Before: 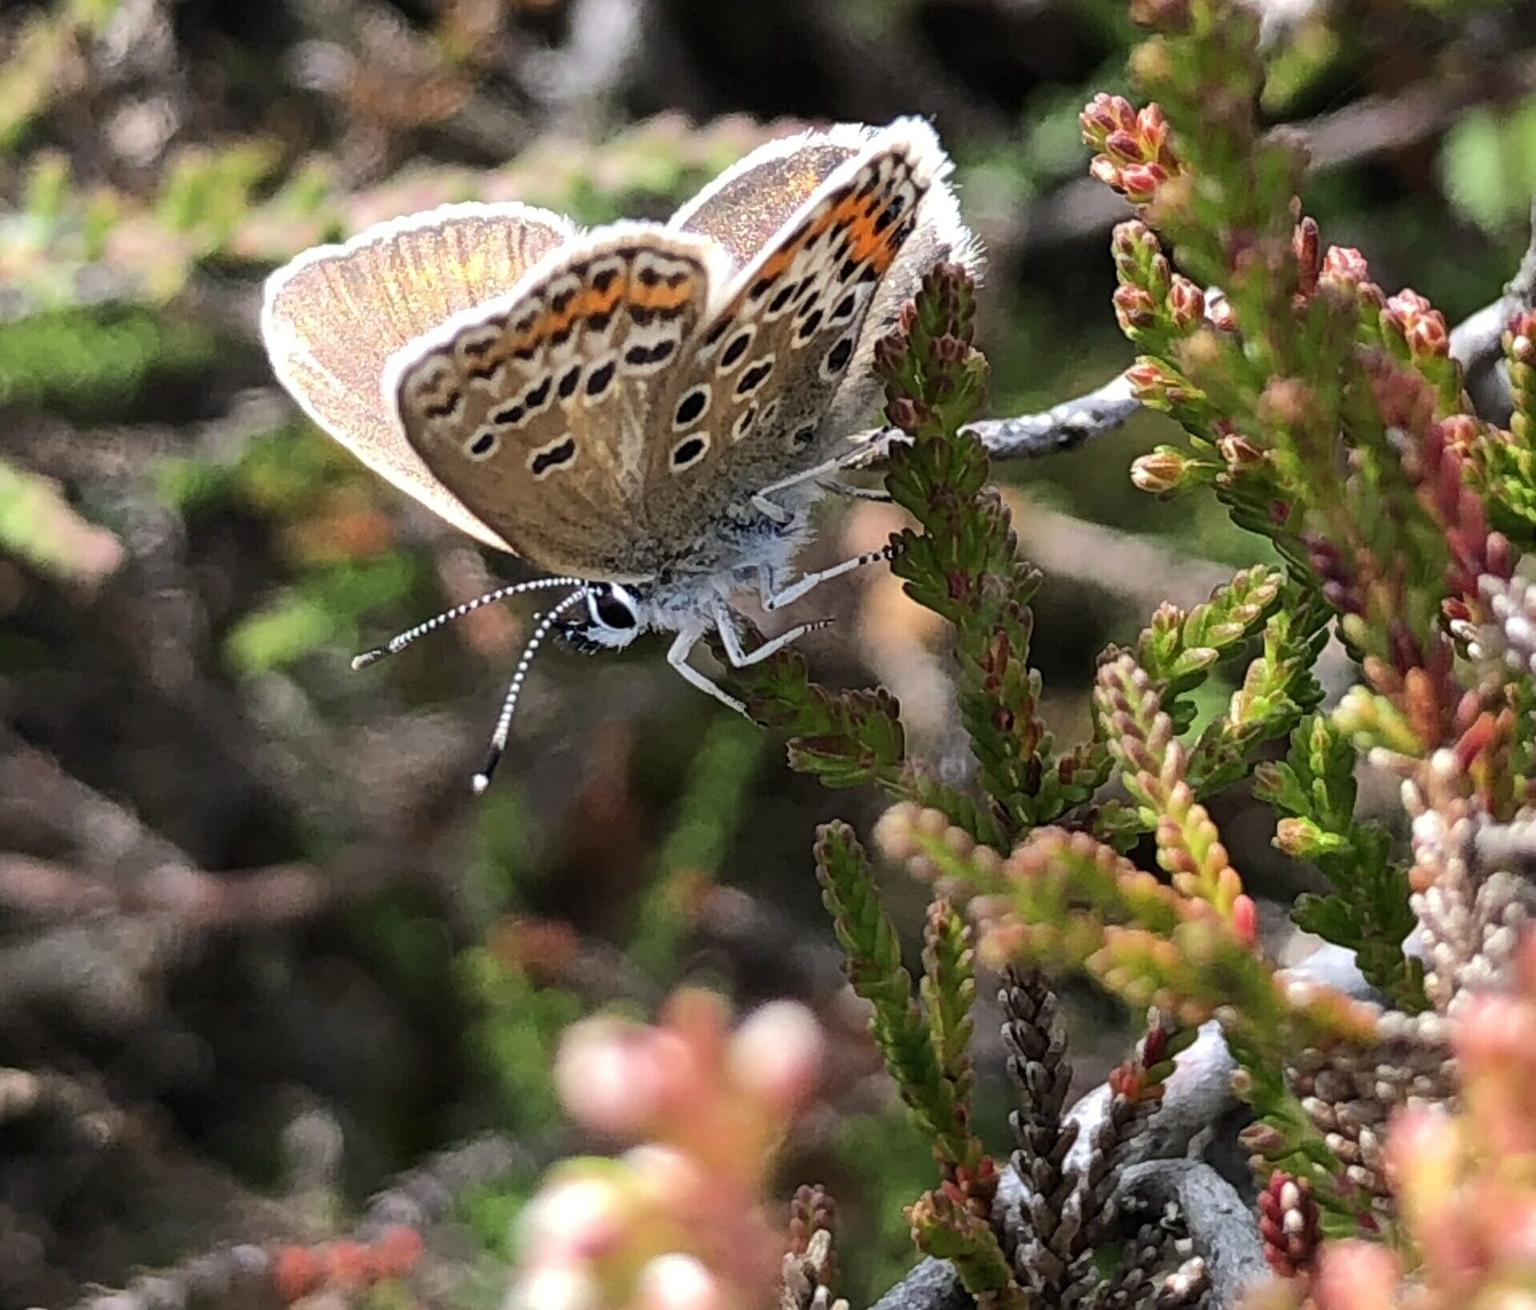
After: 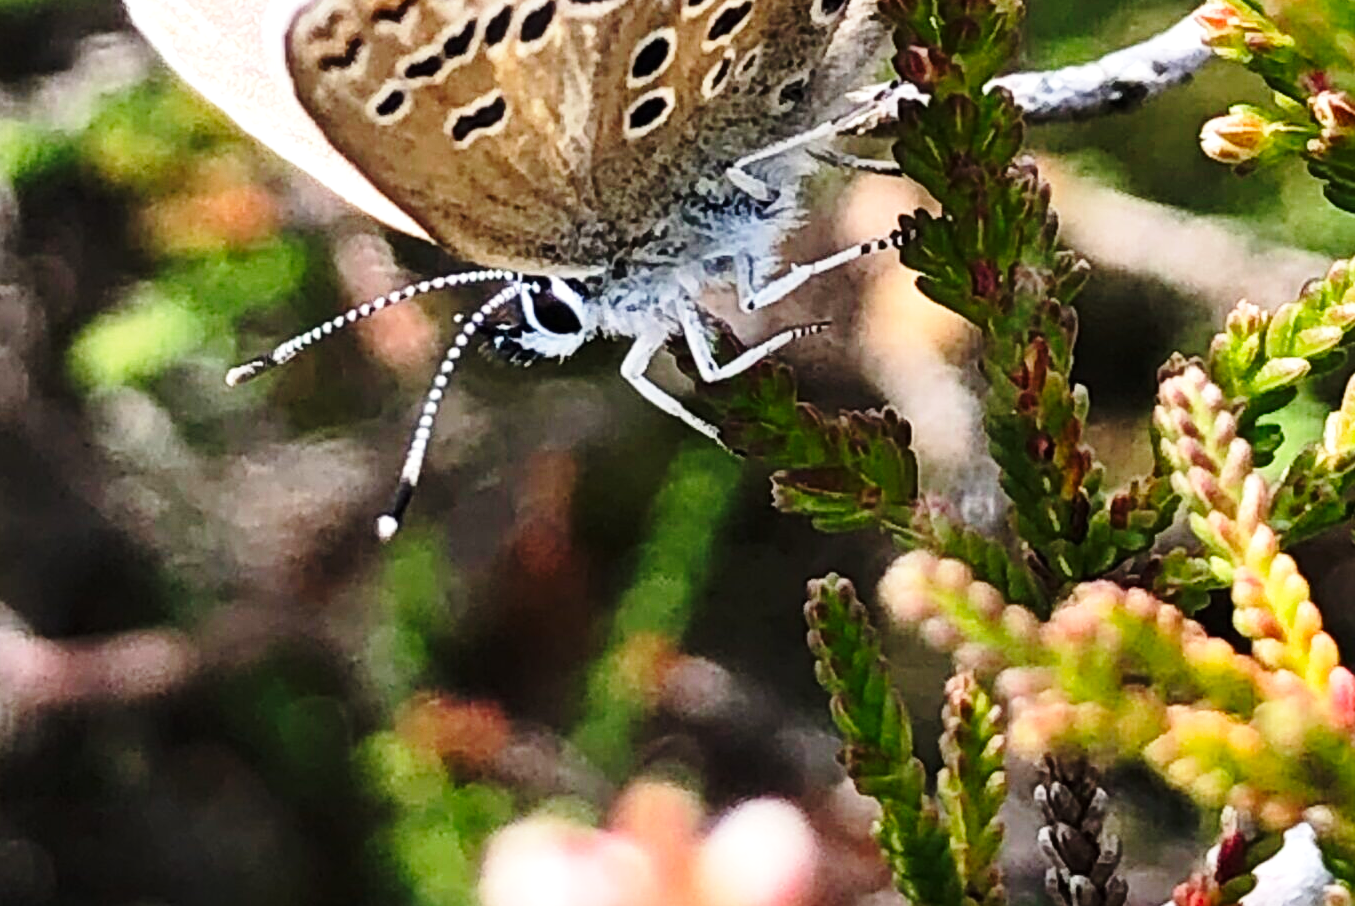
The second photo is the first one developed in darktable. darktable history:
tone equalizer: -8 EV -0.417 EV, -7 EV -0.389 EV, -6 EV -0.333 EV, -5 EV -0.222 EV, -3 EV 0.222 EV, -2 EV 0.333 EV, -1 EV 0.389 EV, +0 EV 0.417 EV, edges refinement/feathering 500, mask exposure compensation -1.57 EV, preserve details no
crop: left 11.123%, top 27.61%, right 18.3%, bottom 17.034%
base curve: curves: ch0 [(0, 0) (0.028, 0.03) (0.121, 0.232) (0.46, 0.748) (0.859, 0.968) (1, 1)], preserve colors none
